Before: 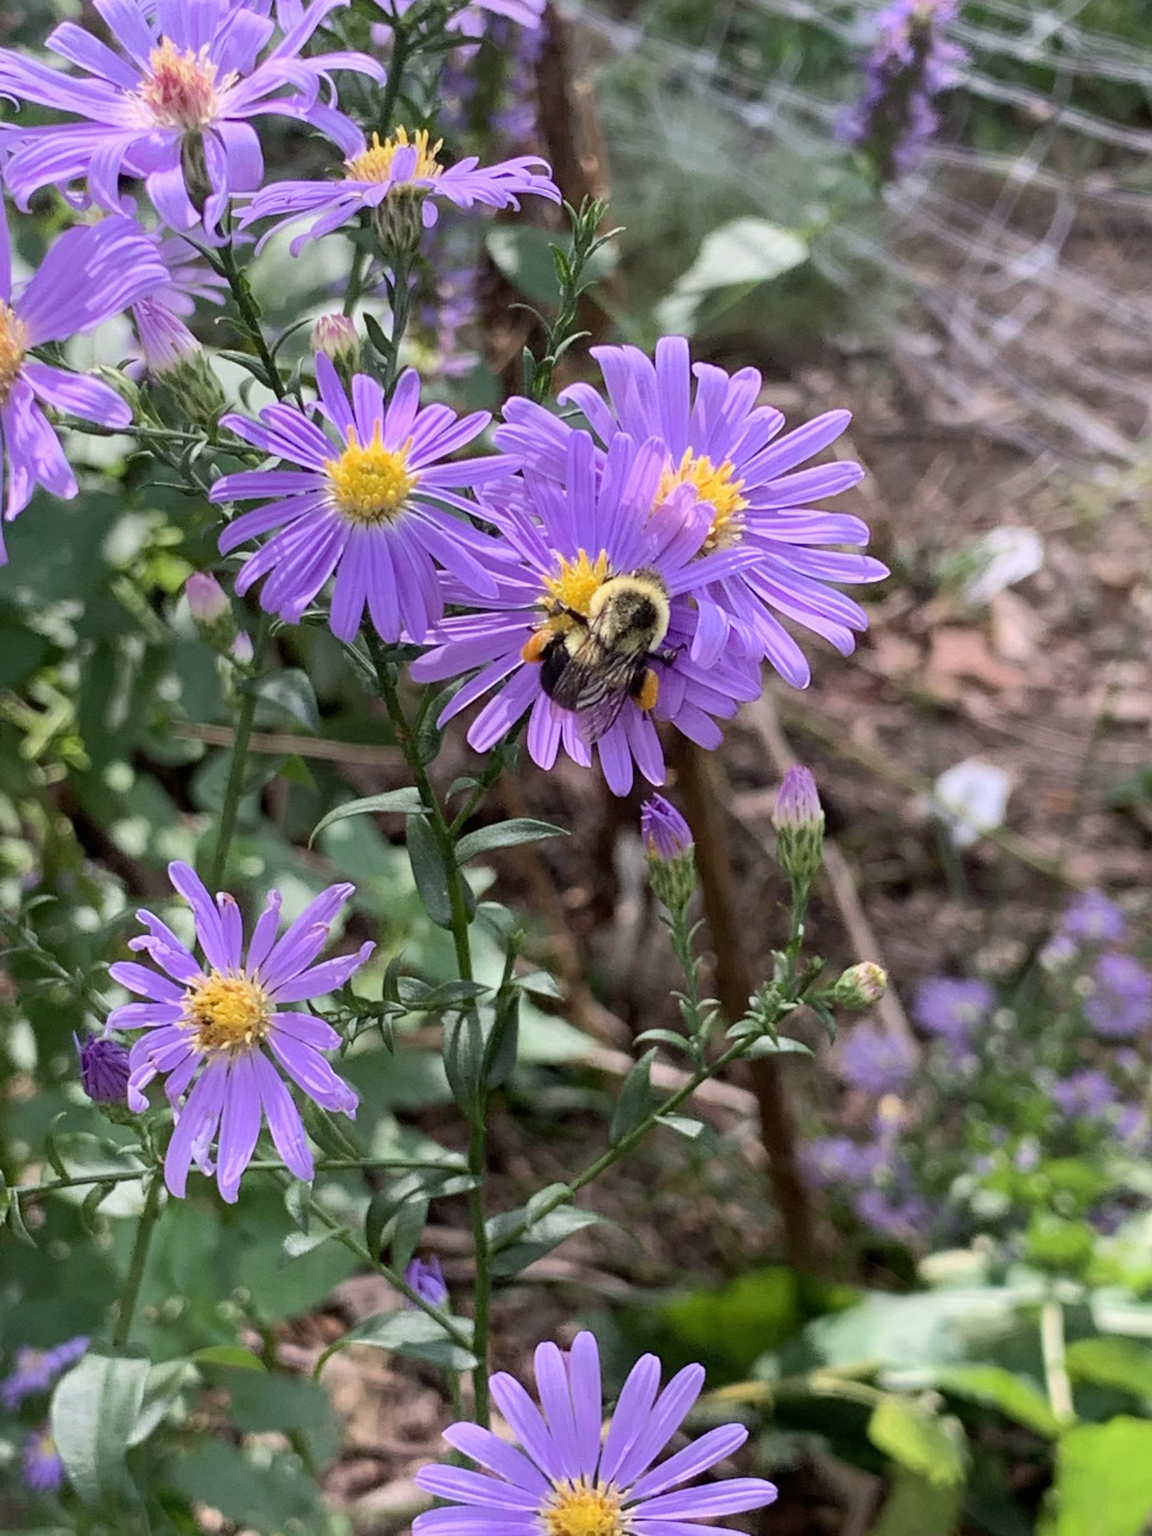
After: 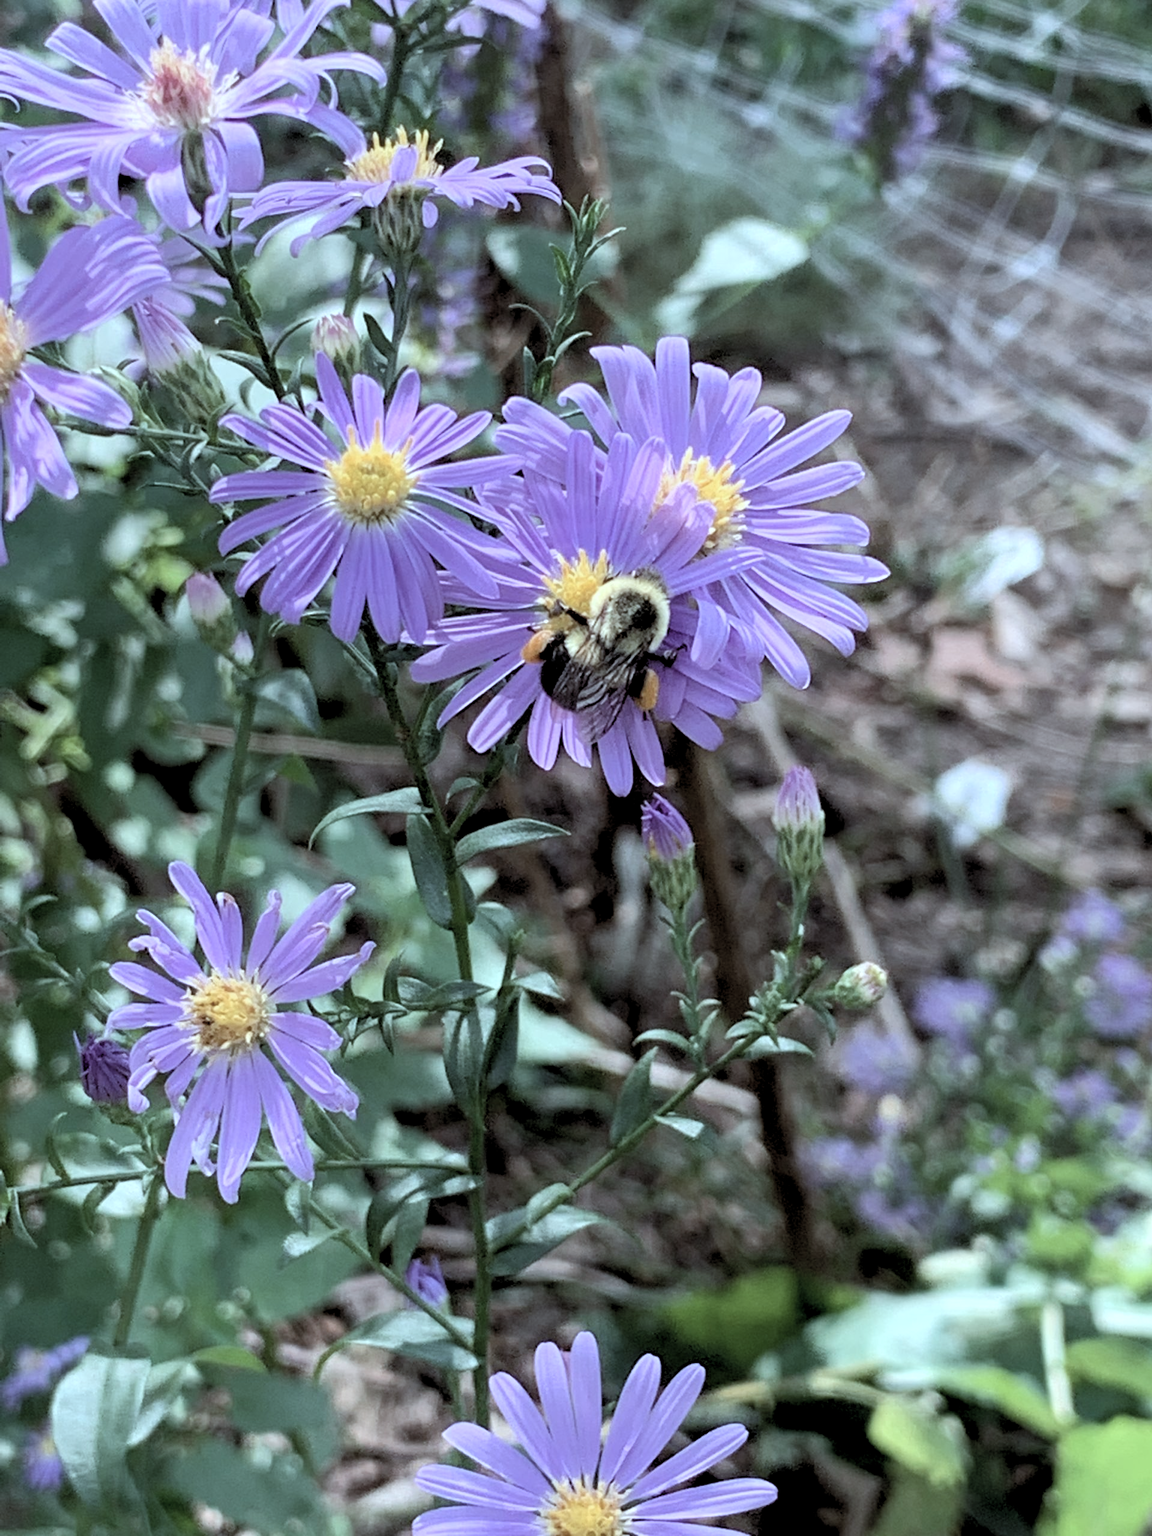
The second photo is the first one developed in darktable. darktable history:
color correction: highlights a* -12.64, highlights b* -18.1, saturation 0.7
rgb levels: levels [[0.01, 0.419, 0.839], [0, 0.5, 1], [0, 0.5, 1]]
bloom: size 3%, threshold 100%, strength 0%
